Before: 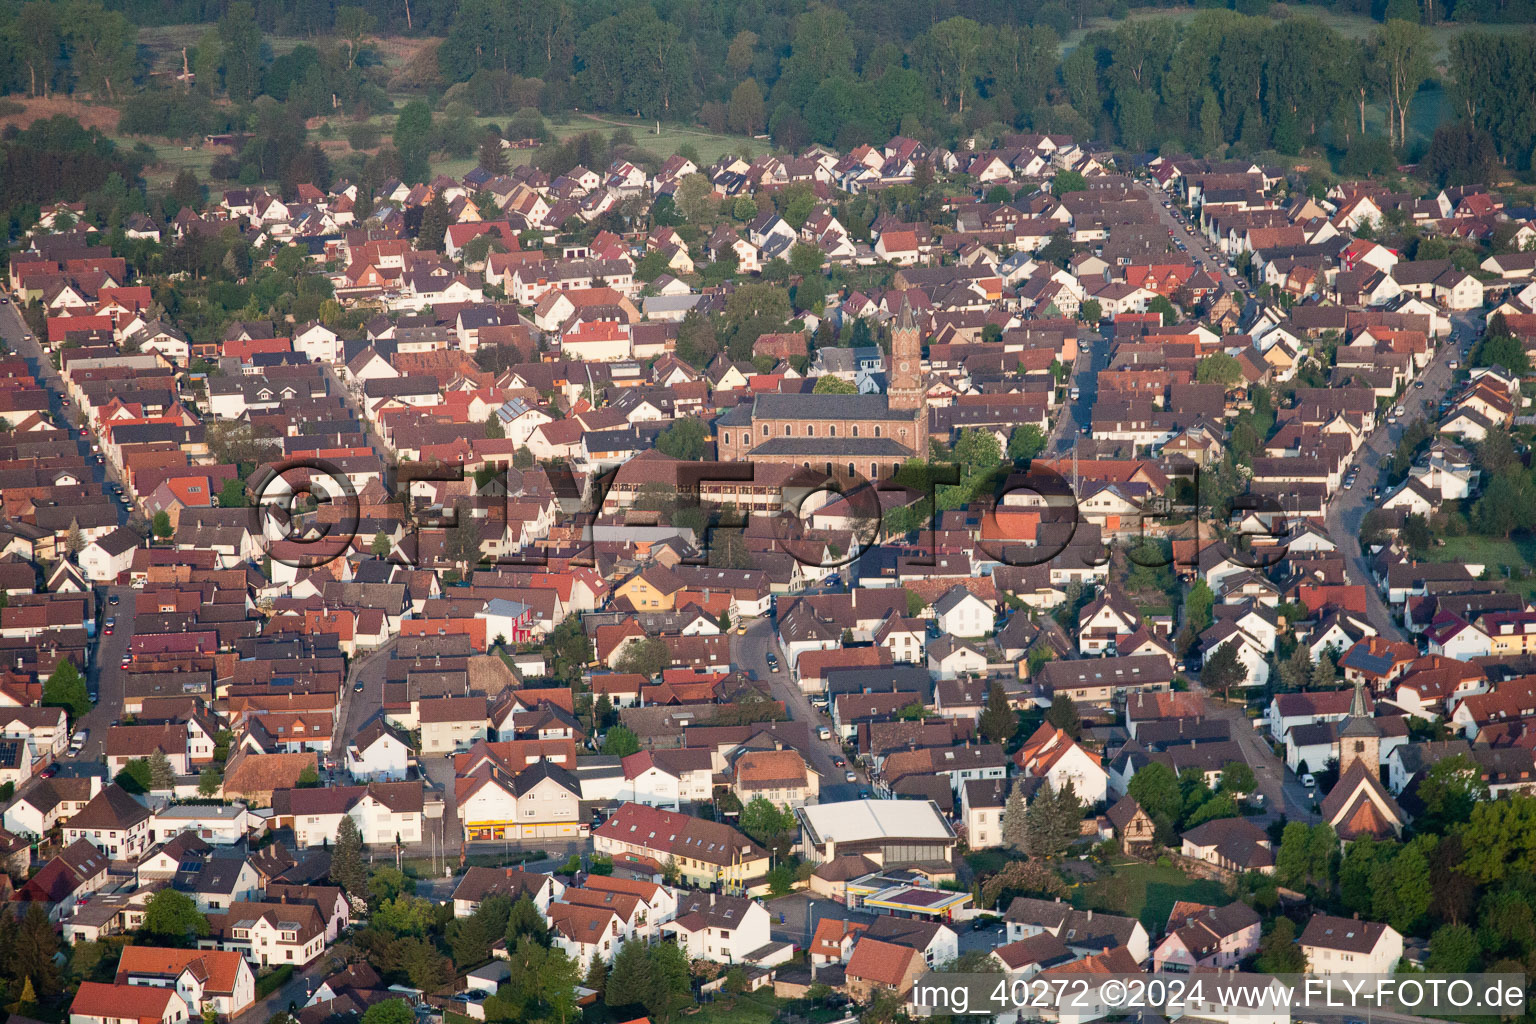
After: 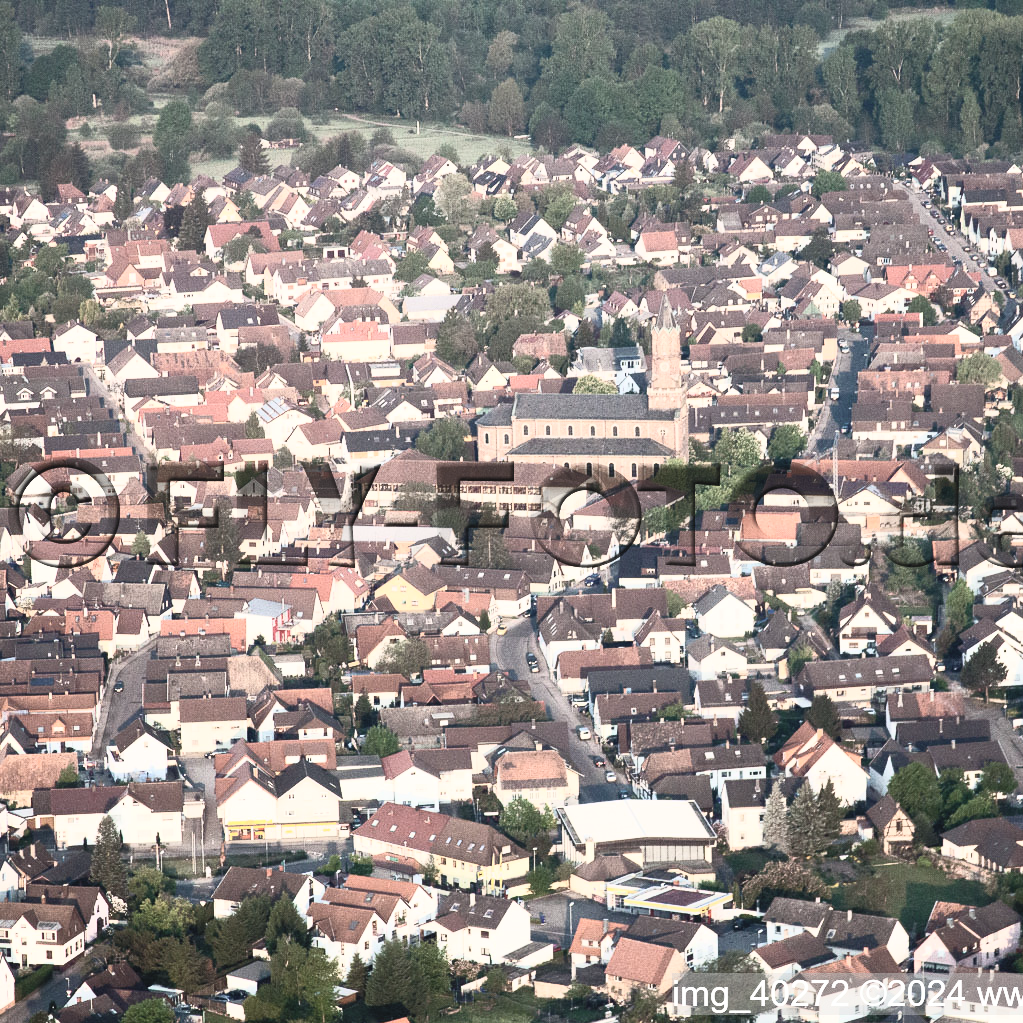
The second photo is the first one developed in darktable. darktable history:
contrast brightness saturation: contrast 0.565, brightness 0.577, saturation -0.346
crop and rotate: left 15.635%, right 17.7%
